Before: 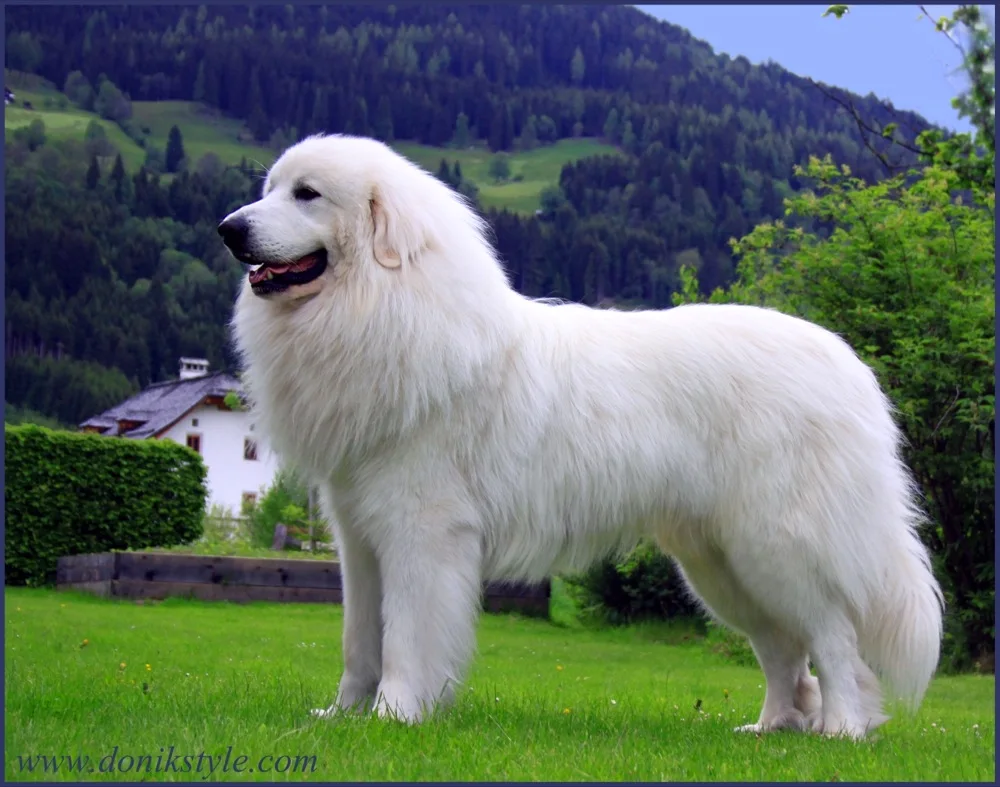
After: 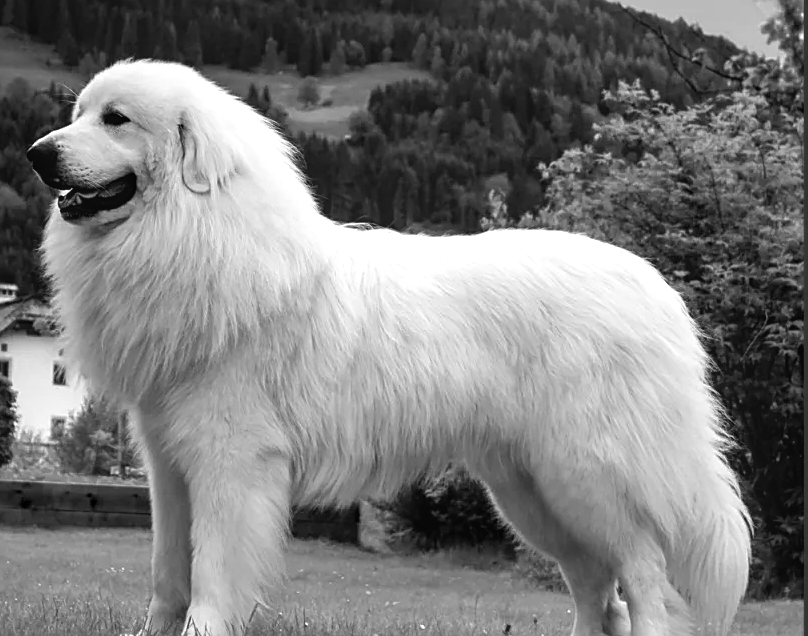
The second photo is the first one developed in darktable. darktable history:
local contrast: detail 110%
color zones: curves: ch0 [(0, 0.5) (0.143, 0.5) (0.286, 0.5) (0.429, 0.5) (0.571, 0.5) (0.714, 0.476) (0.857, 0.5) (1, 0.5)]; ch2 [(0, 0.5) (0.143, 0.5) (0.286, 0.5) (0.429, 0.5) (0.571, 0.5) (0.714, 0.487) (0.857, 0.5) (1, 0.5)]
monochrome: on, module defaults
color balance rgb: shadows lift › luminance -20%, power › hue 72.24°, highlights gain › luminance 15%, global offset › hue 171.6°, perceptual saturation grading › highlights -15%, perceptual saturation grading › shadows 25%, global vibrance 30%, contrast 10%
sharpen: on, module defaults
crop: left 19.159%, top 9.58%, bottom 9.58%
color correction: highlights a* -4.28, highlights b* 6.53
